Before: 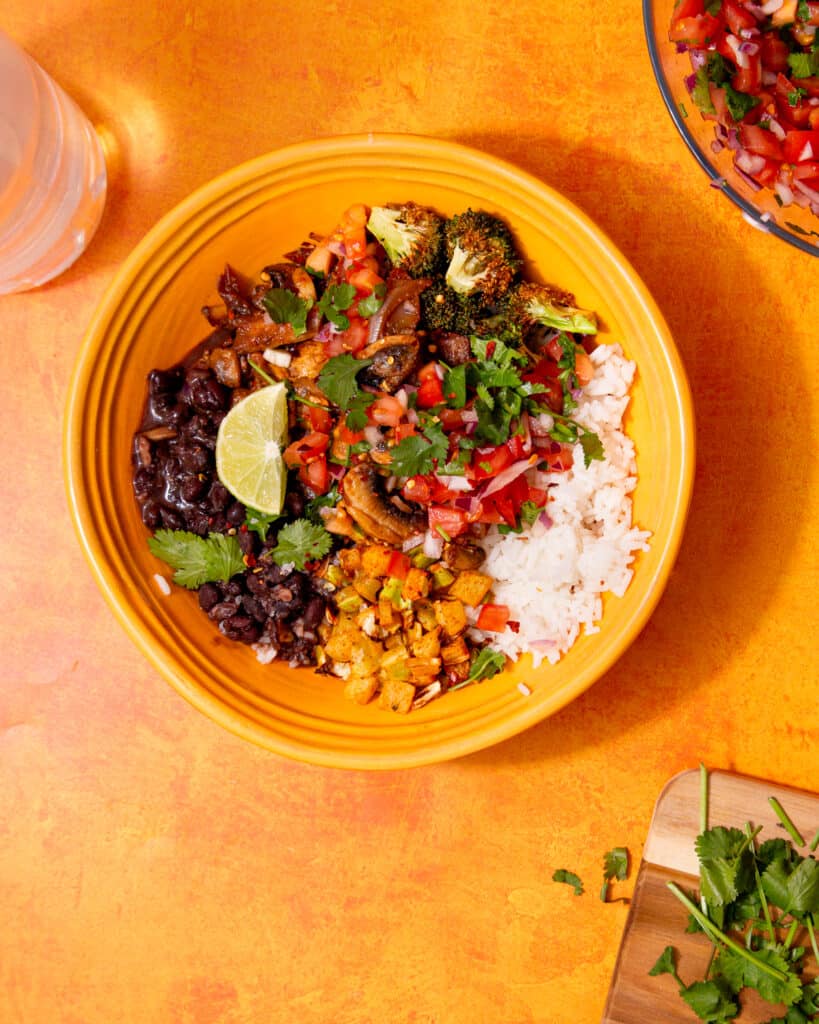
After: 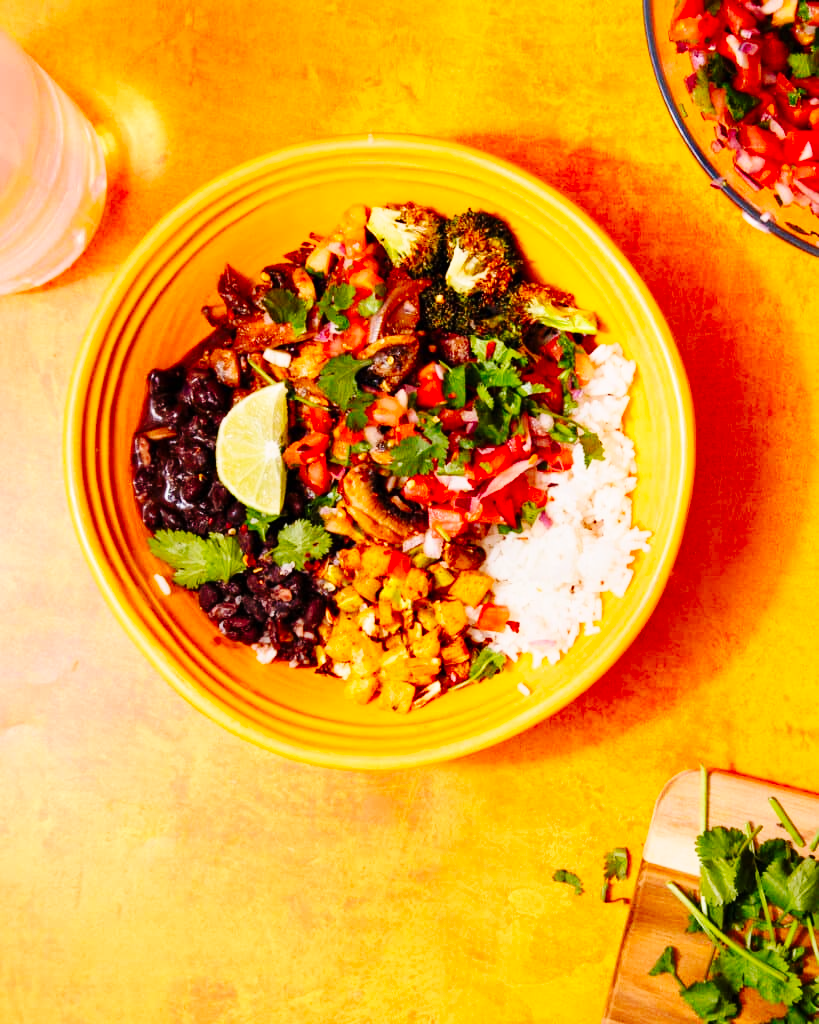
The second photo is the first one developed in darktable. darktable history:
contrast brightness saturation: contrast 0.1, brightness 0.03, saturation 0.09
base curve: curves: ch0 [(0, 0) (0.036, 0.025) (0.121, 0.166) (0.206, 0.329) (0.605, 0.79) (1, 1)], preserve colors none
